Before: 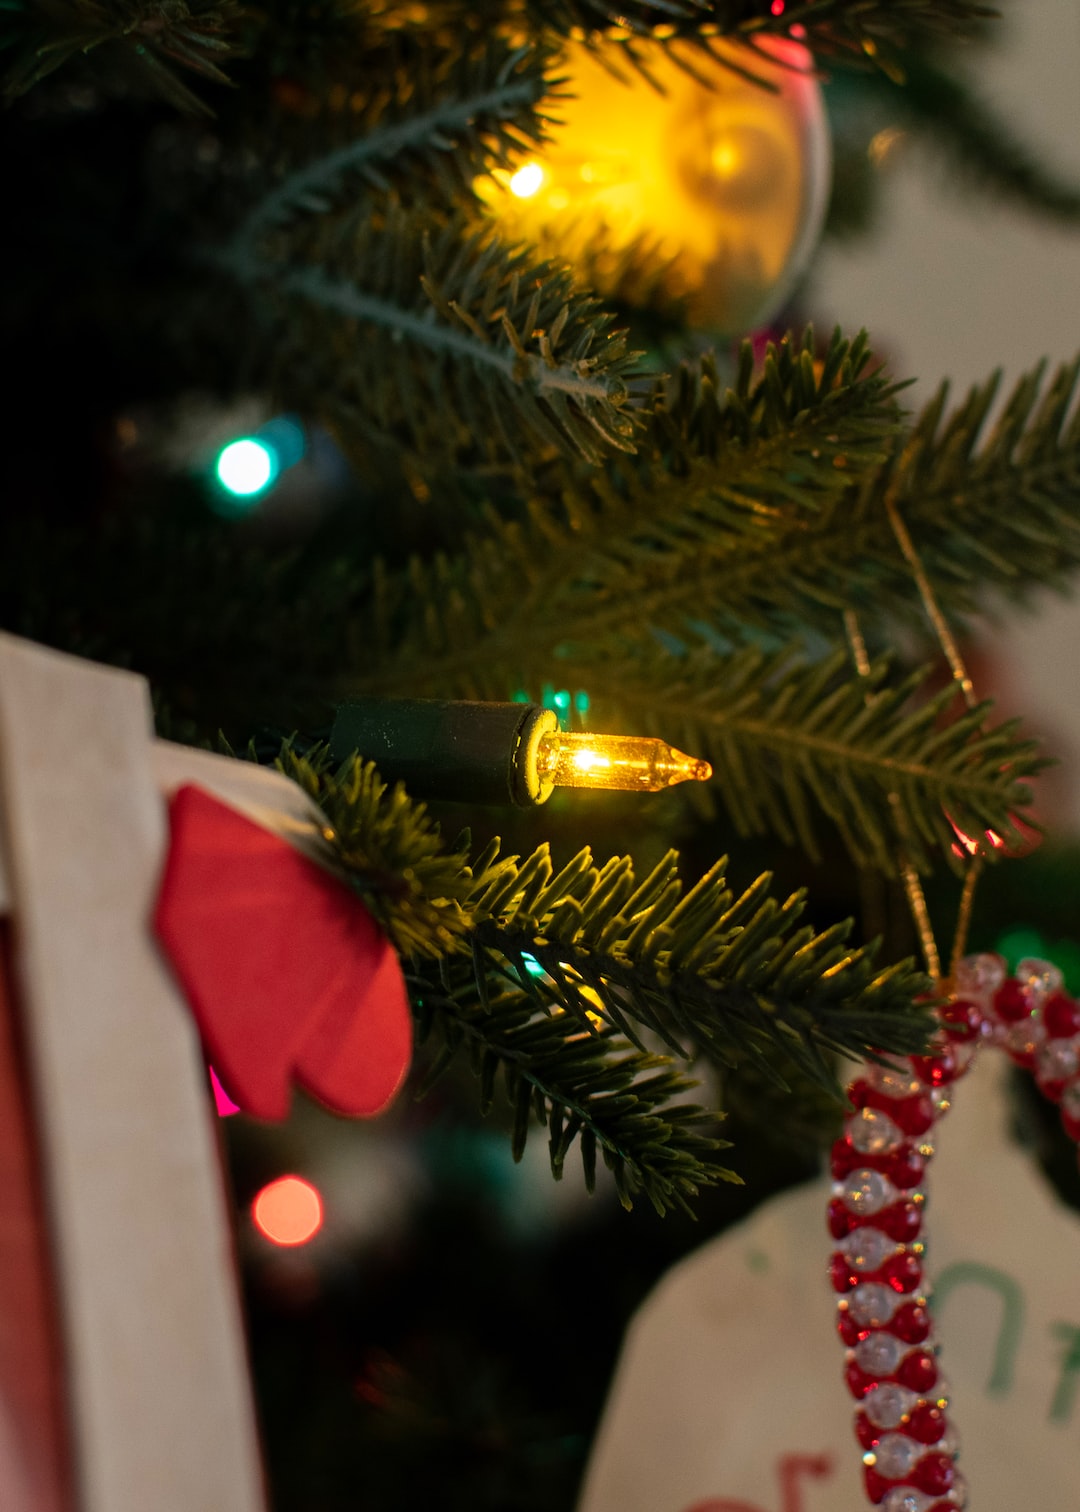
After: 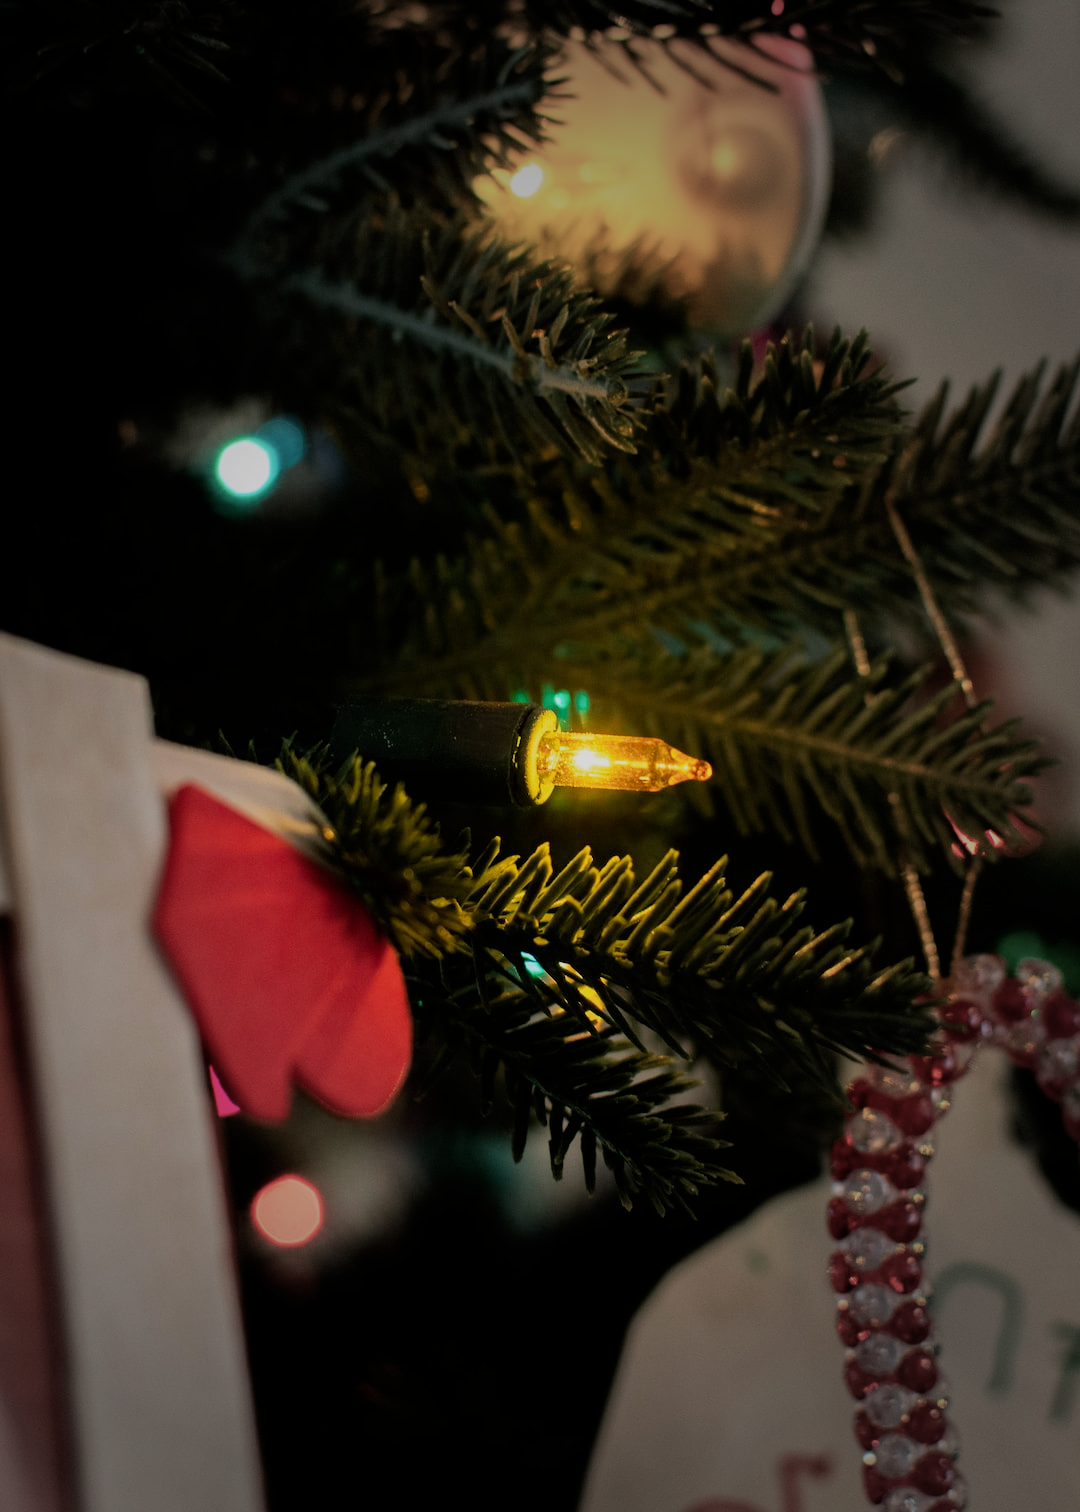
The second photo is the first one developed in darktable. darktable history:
vignetting: fall-off start 33.76%, fall-off radius 64.94%, brightness -0.575, center (-0.12, -0.002), width/height ratio 0.959
filmic rgb: black relative exposure -7.65 EV, white relative exposure 4.56 EV, hardness 3.61, contrast 1.05
